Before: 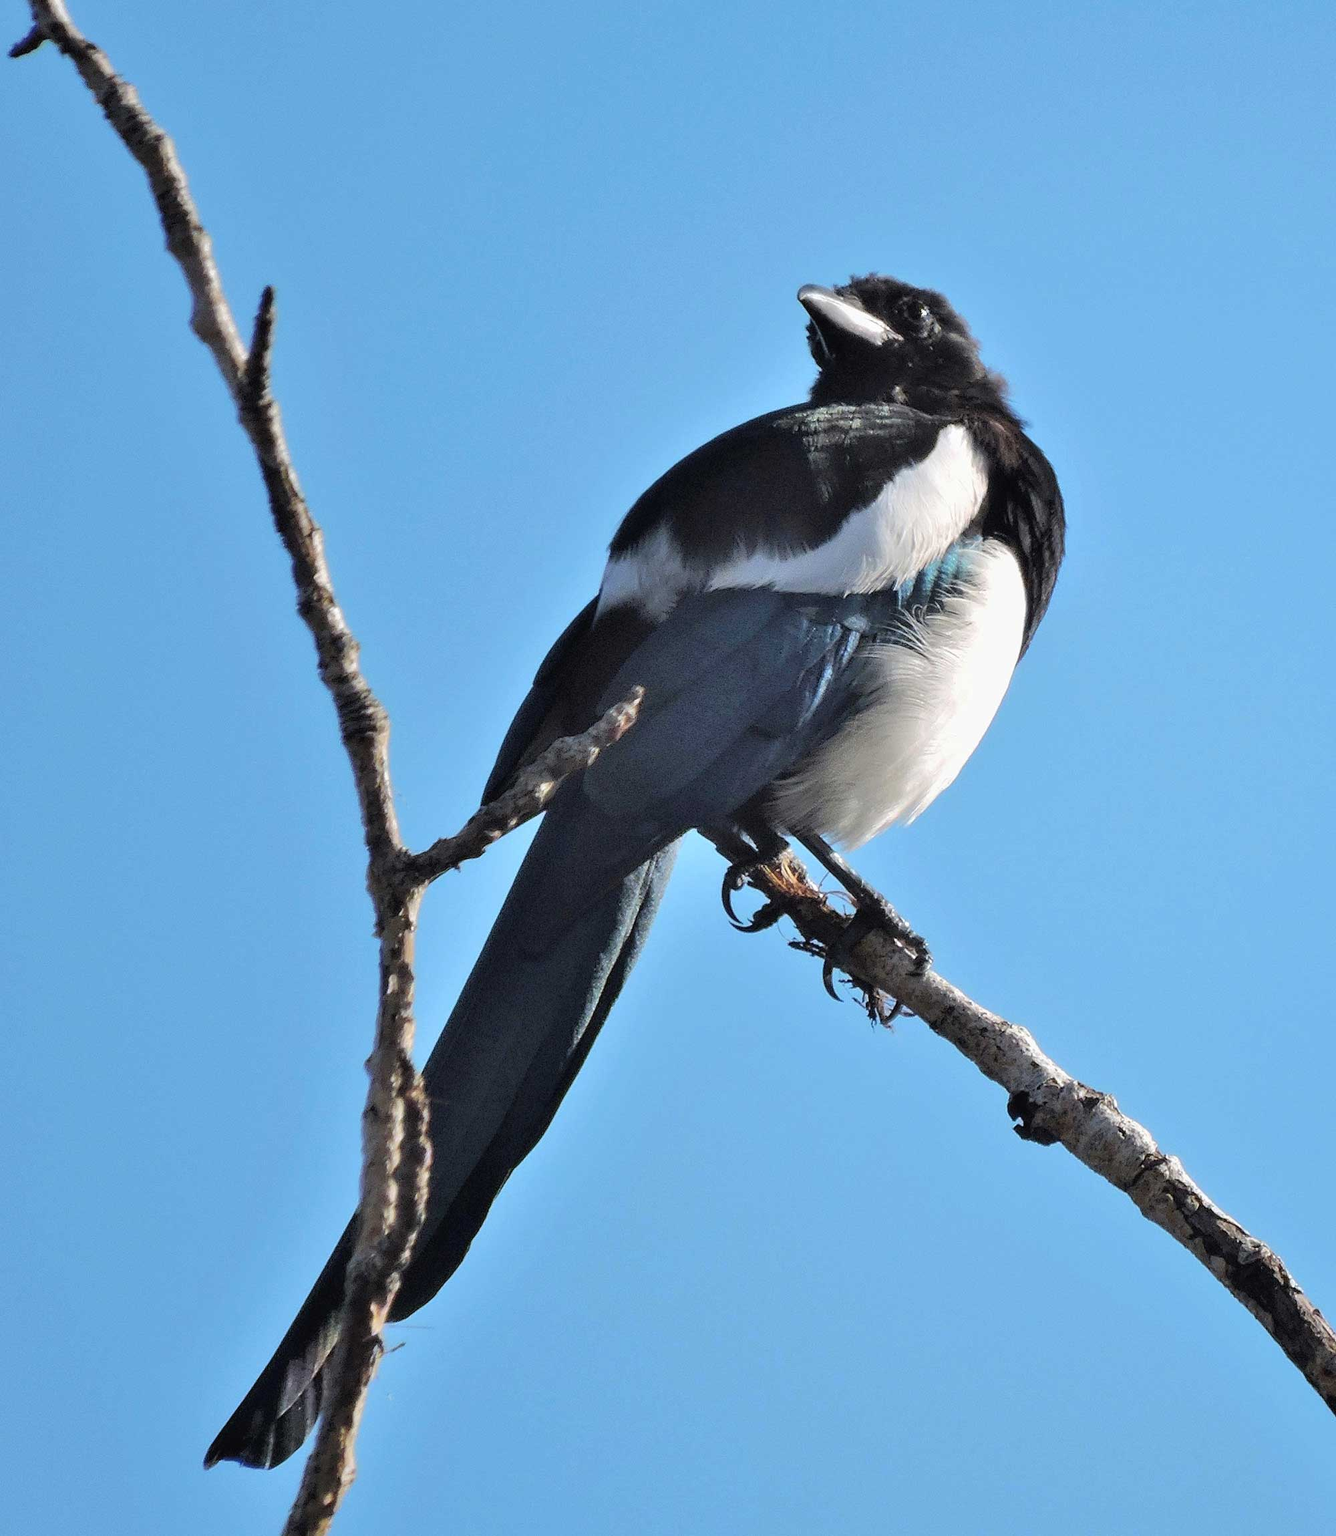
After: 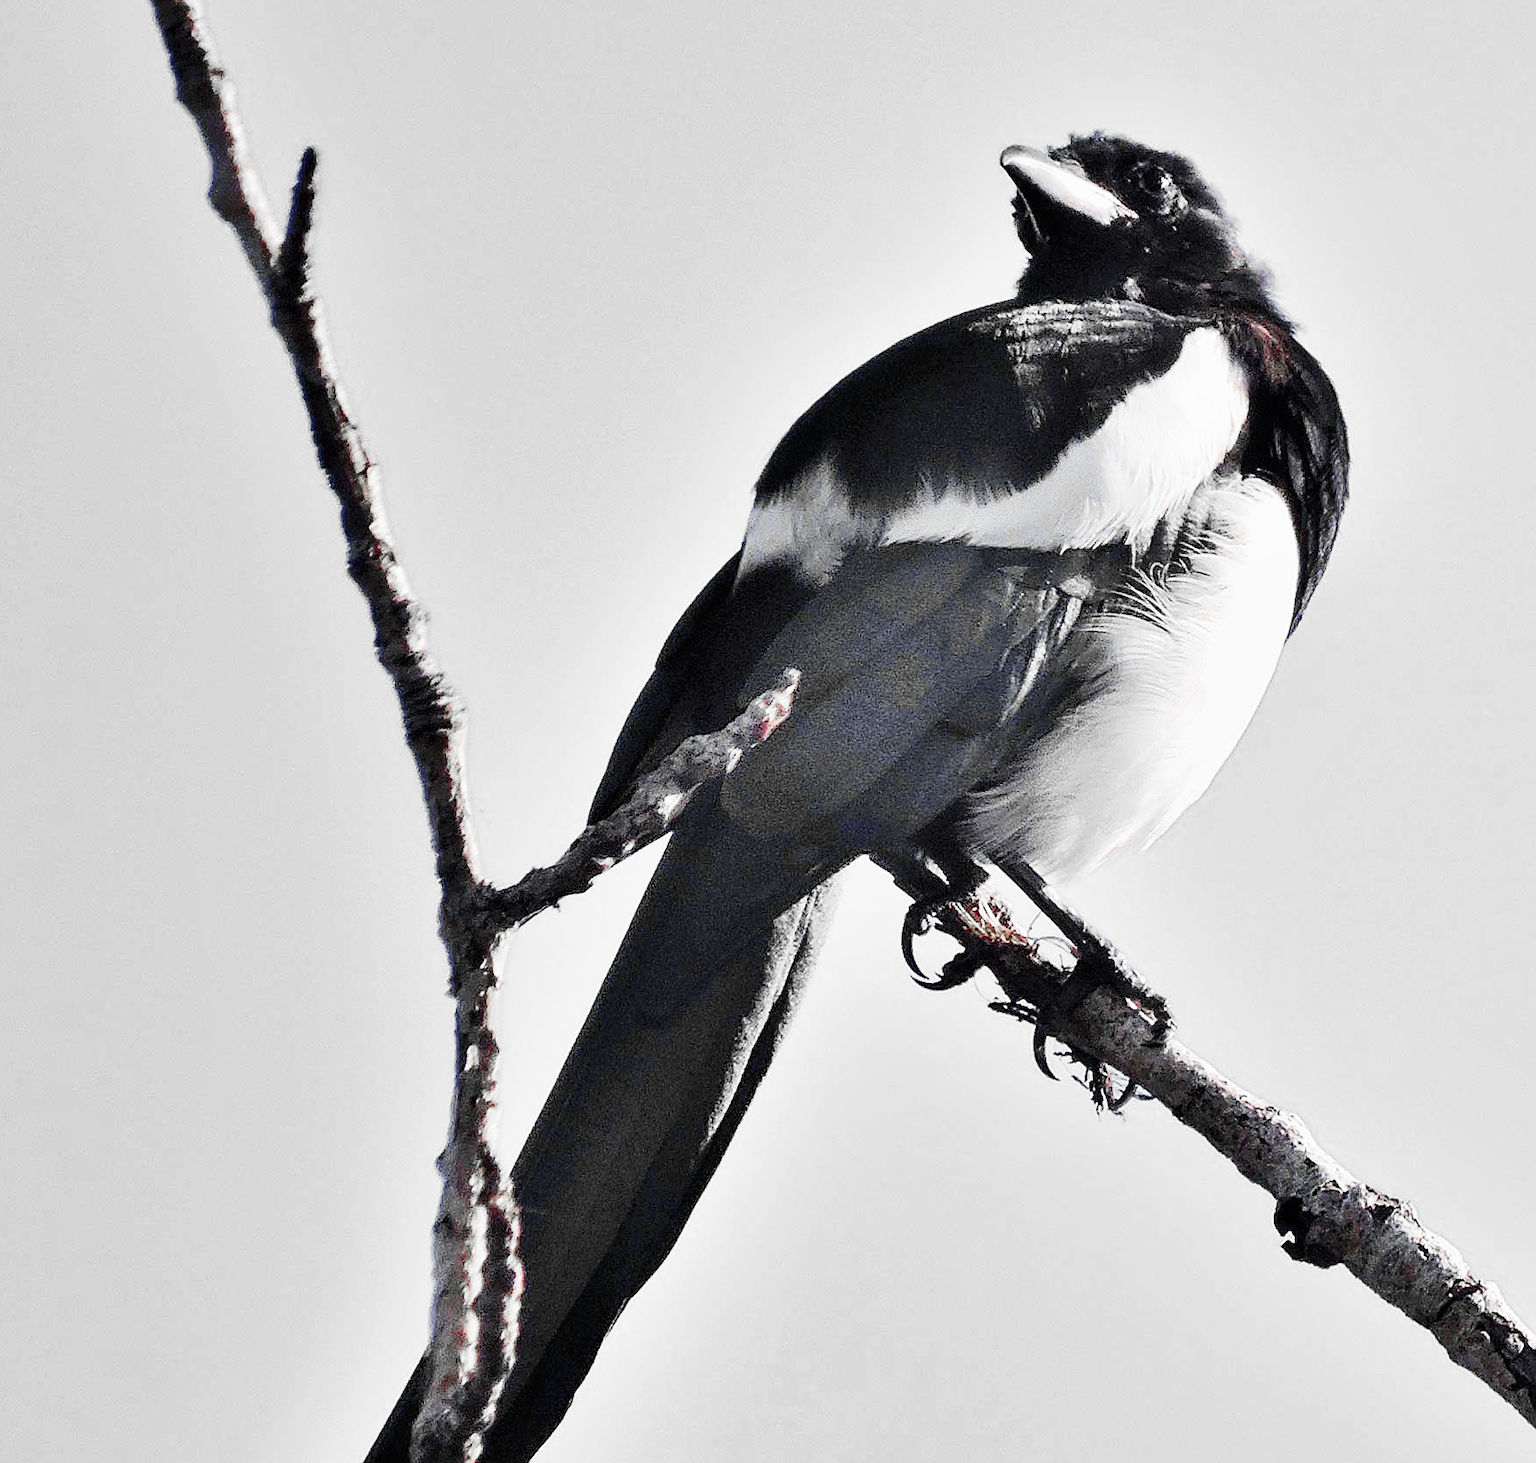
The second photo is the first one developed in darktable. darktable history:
contrast brightness saturation: contrast 0.218
crop and rotate: left 2.321%, top 11.275%, right 9.515%, bottom 15.621%
exposure: exposure 0.913 EV, compensate highlight preservation false
shadows and highlights: soften with gaussian
sharpen: on, module defaults
color zones: curves: ch0 [(0, 0.278) (0.143, 0.5) (0.286, 0.5) (0.429, 0.5) (0.571, 0.5) (0.714, 0.5) (0.857, 0.5) (1, 0.5)]; ch1 [(0, 1) (0.143, 0.165) (0.286, 0) (0.429, 0) (0.571, 0) (0.714, 0) (0.857, 0.5) (1, 0.5)]; ch2 [(0, 0.508) (0.143, 0.5) (0.286, 0.5) (0.429, 0.5) (0.571, 0.5) (0.714, 0.5) (0.857, 0.5) (1, 0.5)]
filmic rgb: black relative exposure -7.65 EV, white relative exposure 4.56 EV, threshold 5.95 EV, hardness 3.61, color science v4 (2020), enable highlight reconstruction true
color balance rgb: shadows lift › chroma 1.043%, shadows lift › hue 217.81°, perceptual saturation grading › global saturation 38.937%, perceptual saturation grading › highlights -25.578%, perceptual saturation grading › mid-tones 35.271%, perceptual saturation grading › shadows 35.382%, perceptual brilliance grading › global brilliance 1.766%, perceptual brilliance grading › highlights 8.572%, perceptual brilliance grading › shadows -3.811%, global vibrance 14.9%
